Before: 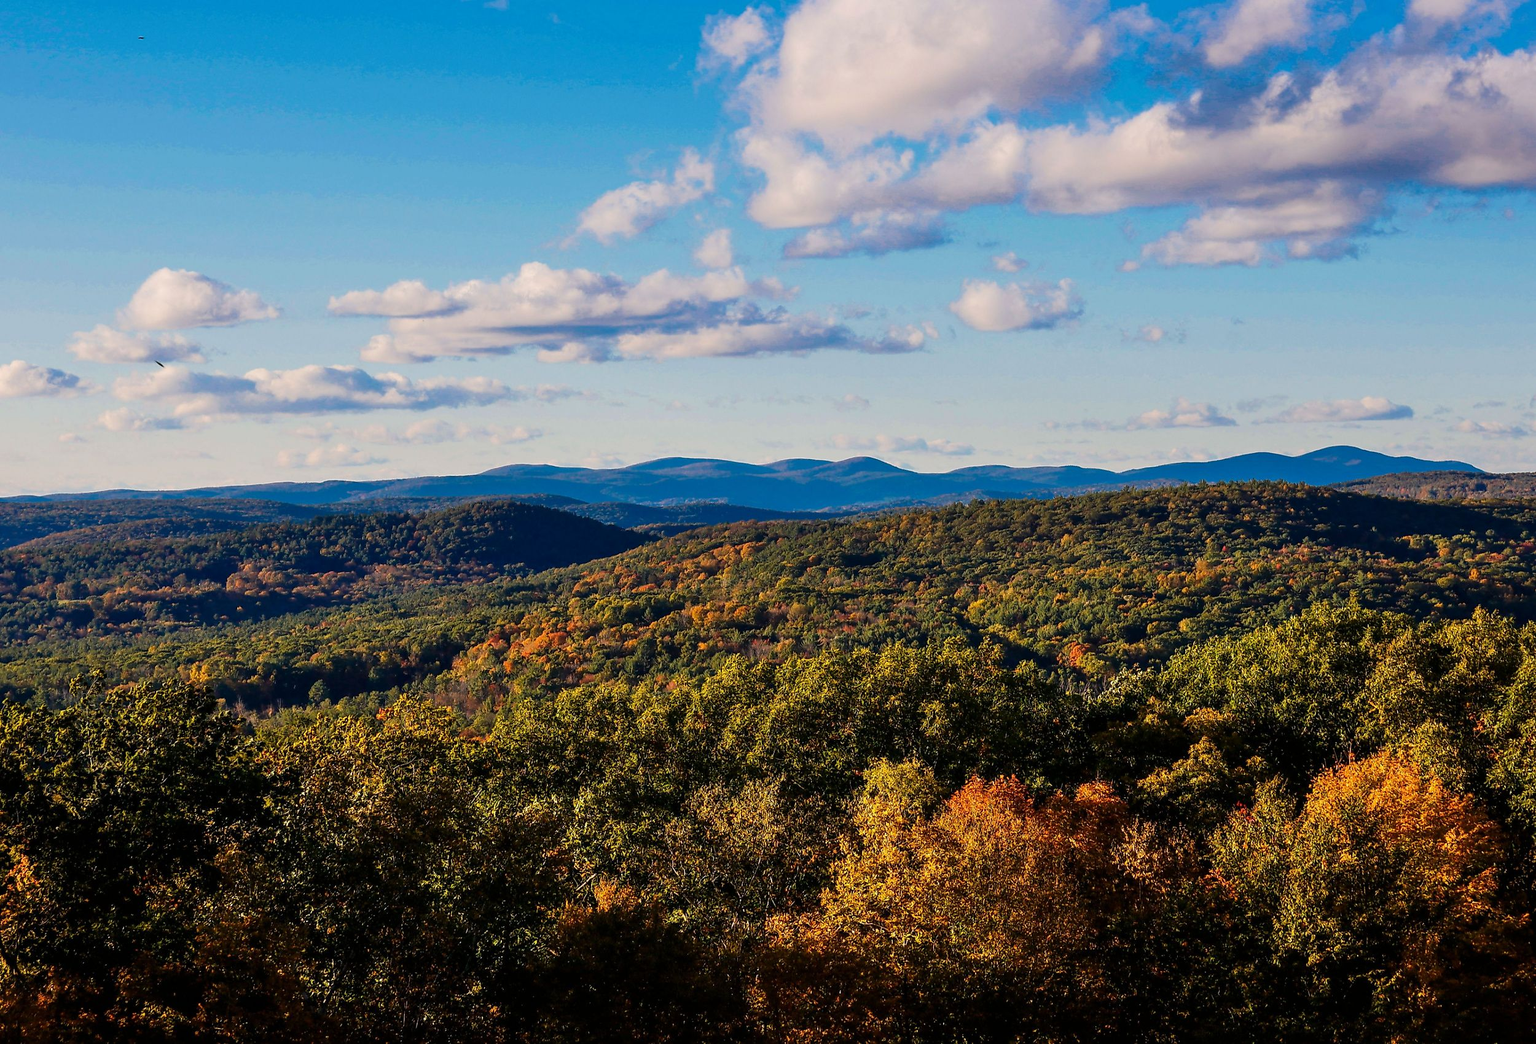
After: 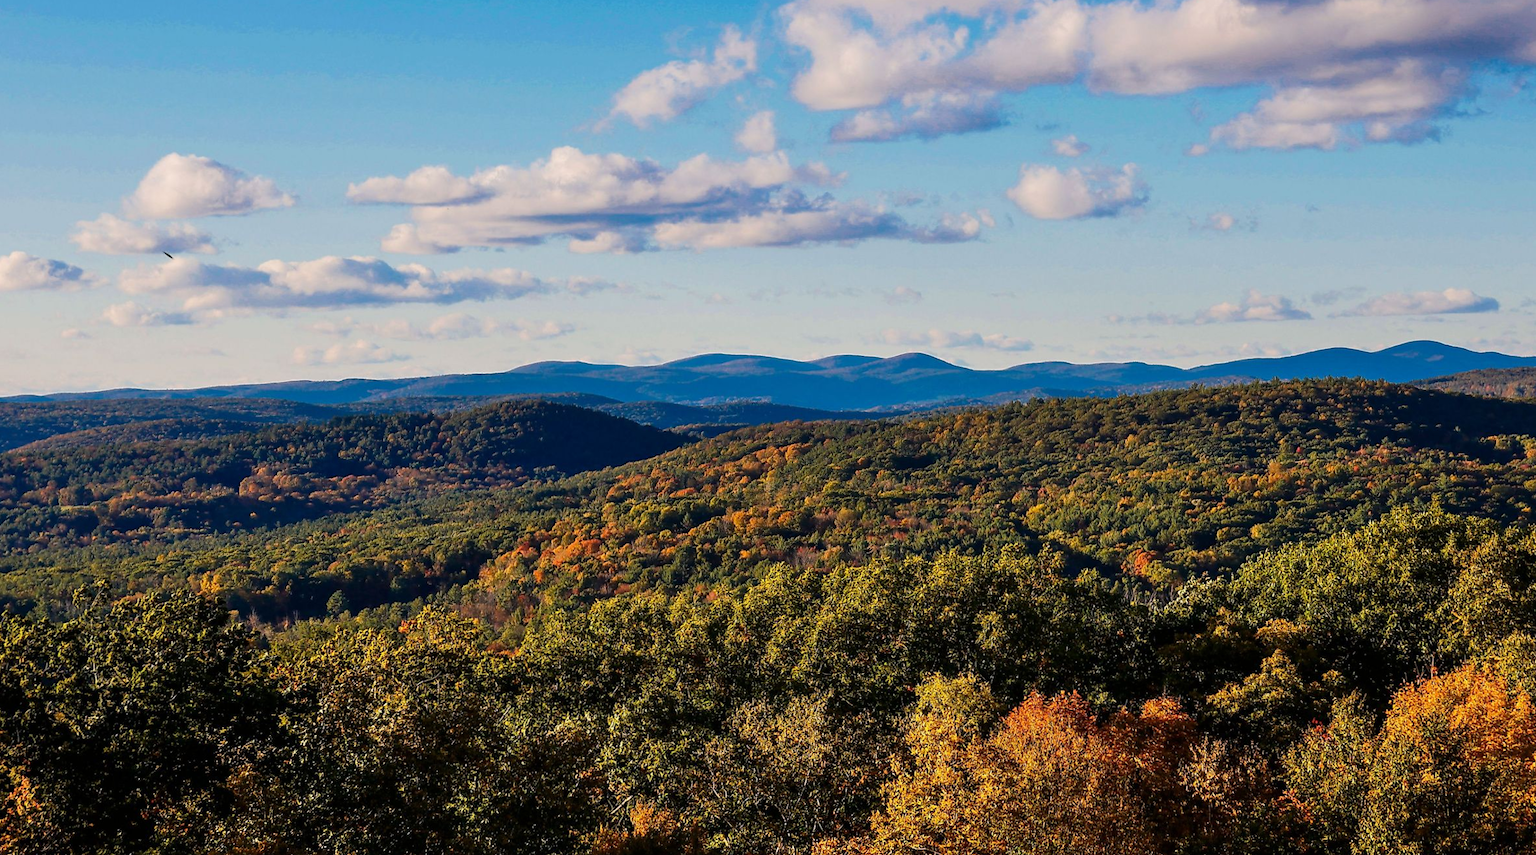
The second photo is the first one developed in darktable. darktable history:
crop and rotate: angle 0.07°, top 11.917%, right 5.615%, bottom 10.805%
